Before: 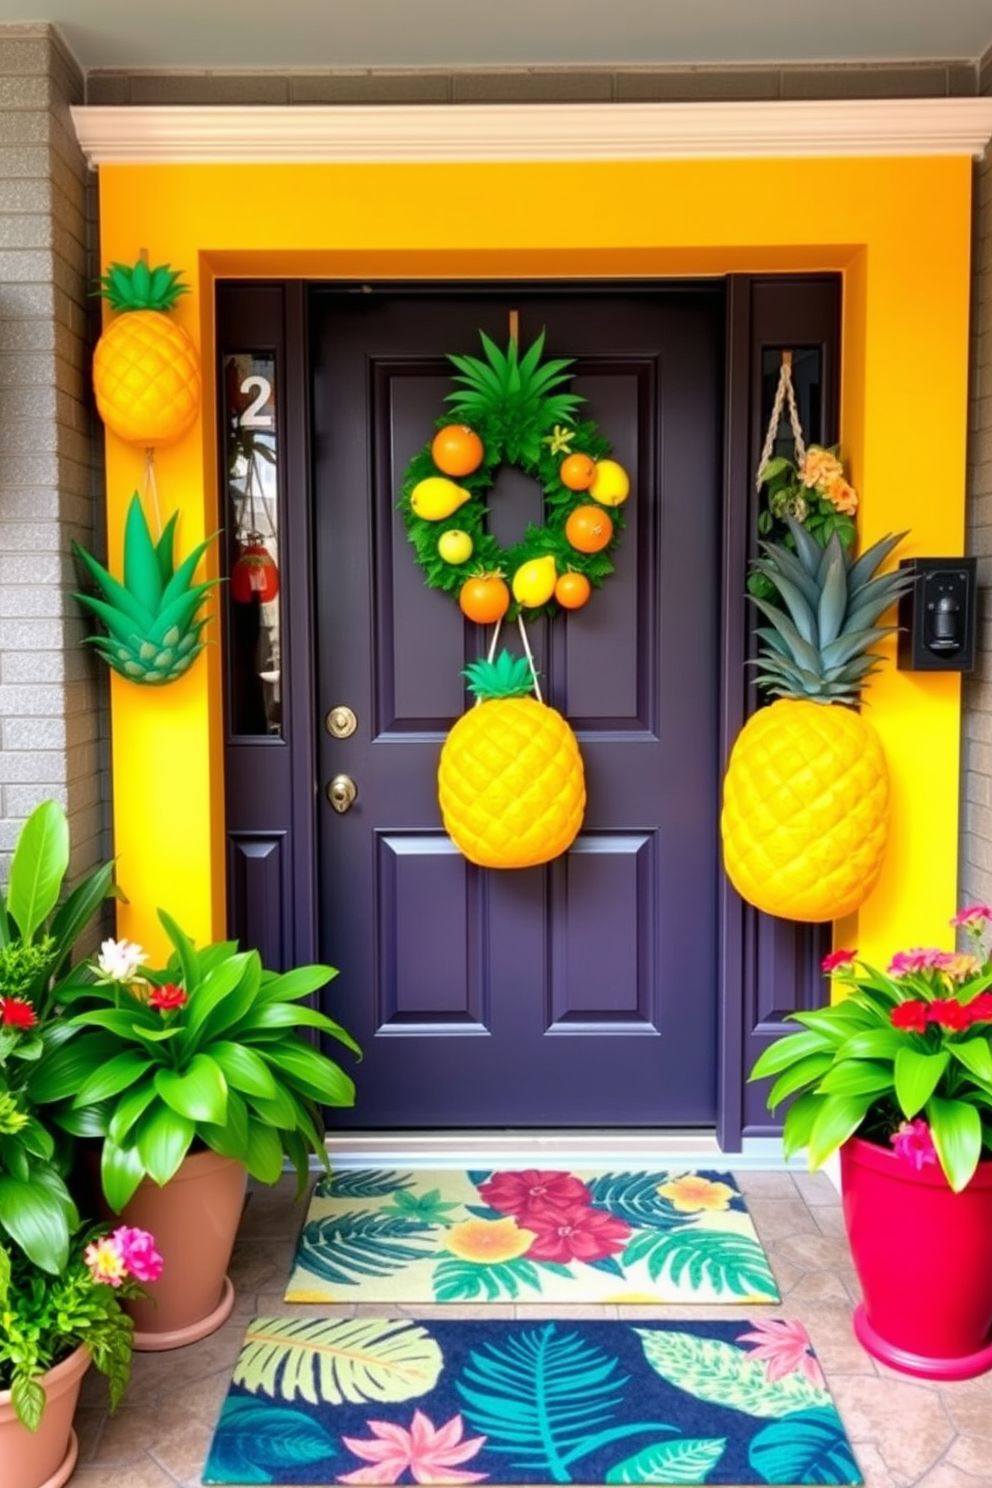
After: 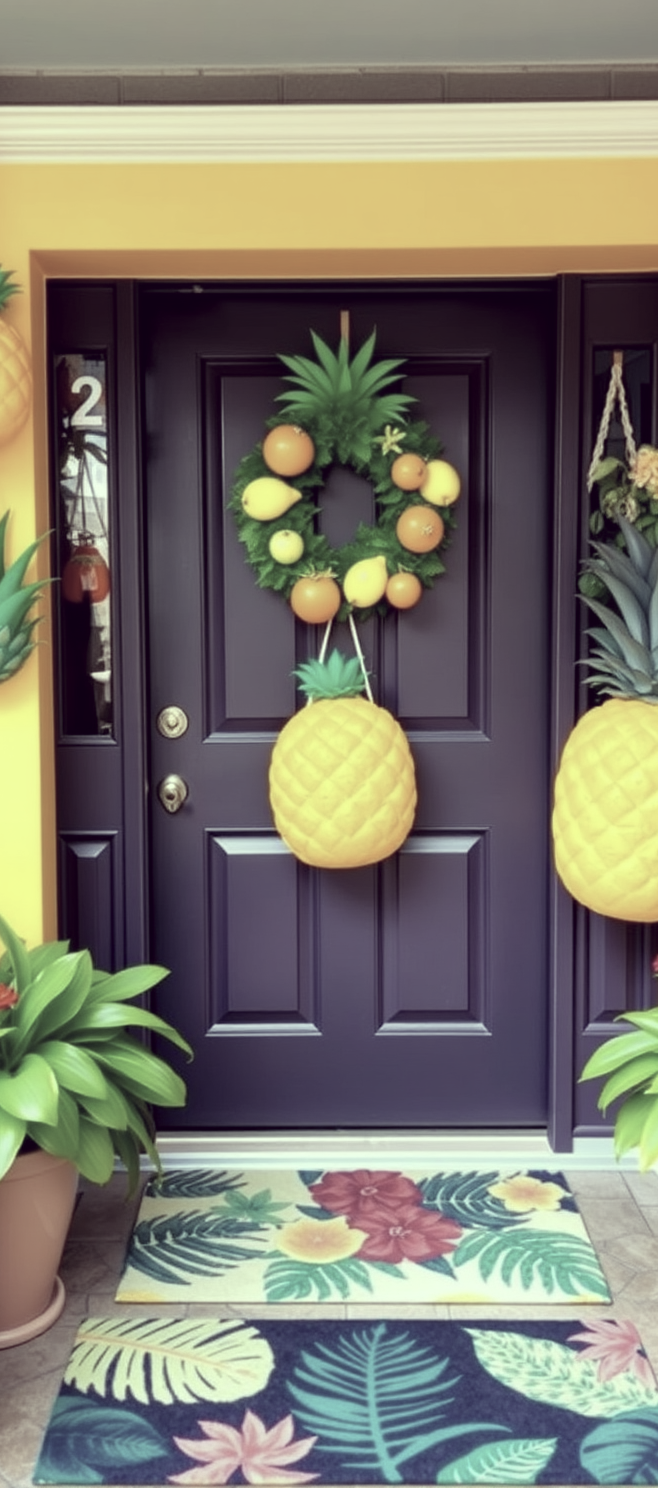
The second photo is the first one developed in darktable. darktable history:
color correction: highlights a* -20.61, highlights b* 20.67, shadows a* 20.01, shadows b* -20.37, saturation 0.425
crop: left 17.044%, right 16.587%
